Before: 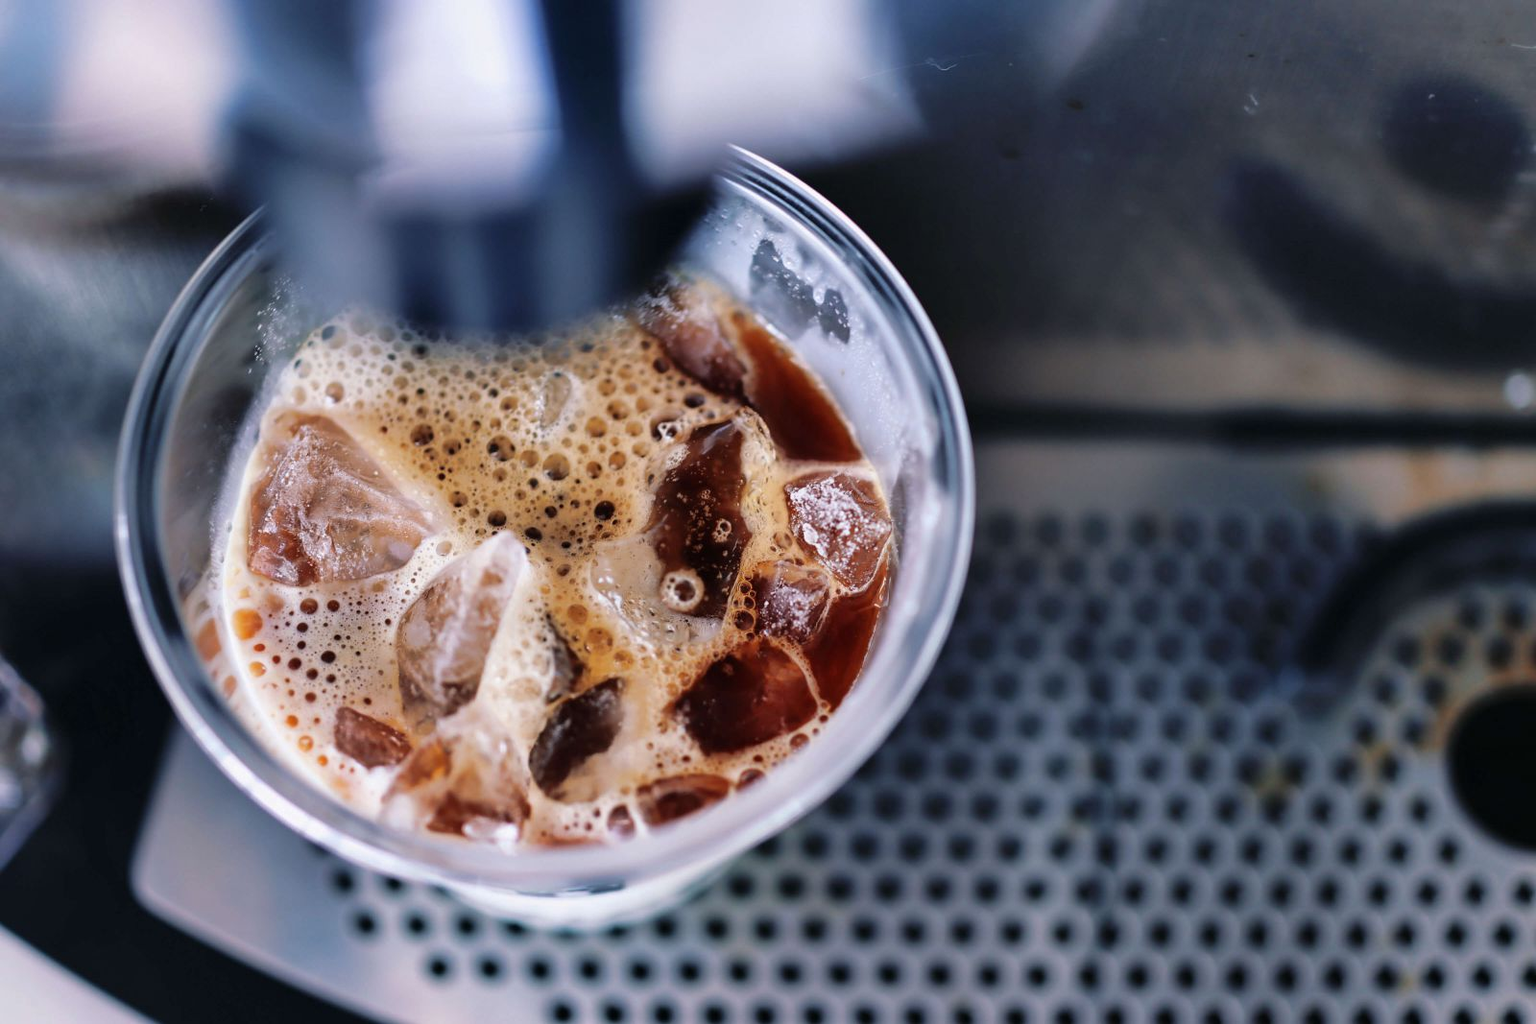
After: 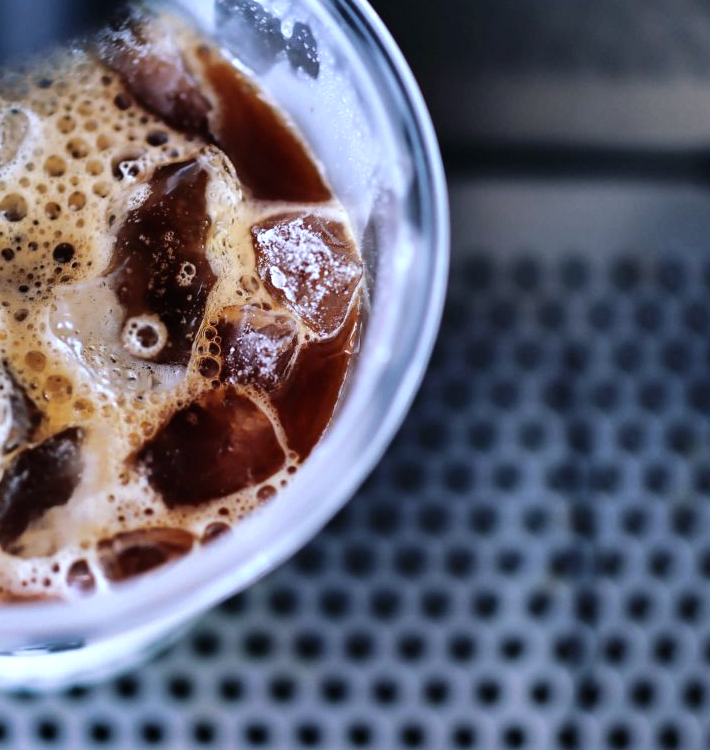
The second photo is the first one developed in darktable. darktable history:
tone equalizer: -8 EV -0.417 EV, -7 EV -0.389 EV, -6 EV -0.333 EV, -5 EV -0.222 EV, -3 EV 0.222 EV, -2 EV 0.333 EV, -1 EV 0.389 EV, +0 EV 0.417 EV, edges refinement/feathering 500, mask exposure compensation -1.57 EV, preserve details no
shadows and highlights: shadows 43.71, white point adjustment -1.46, soften with gaussian
crop: left 35.432%, top 26.233%, right 20.145%, bottom 3.432%
white balance: red 0.924, blue 1.095
